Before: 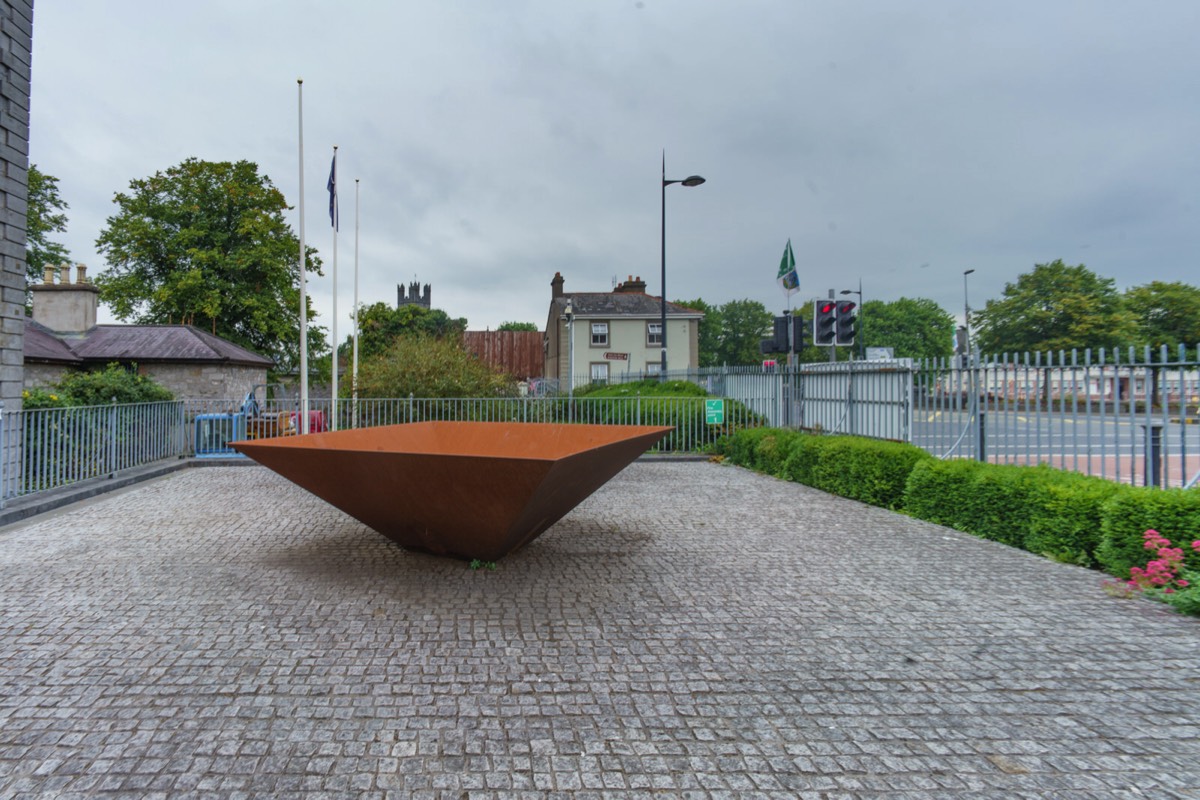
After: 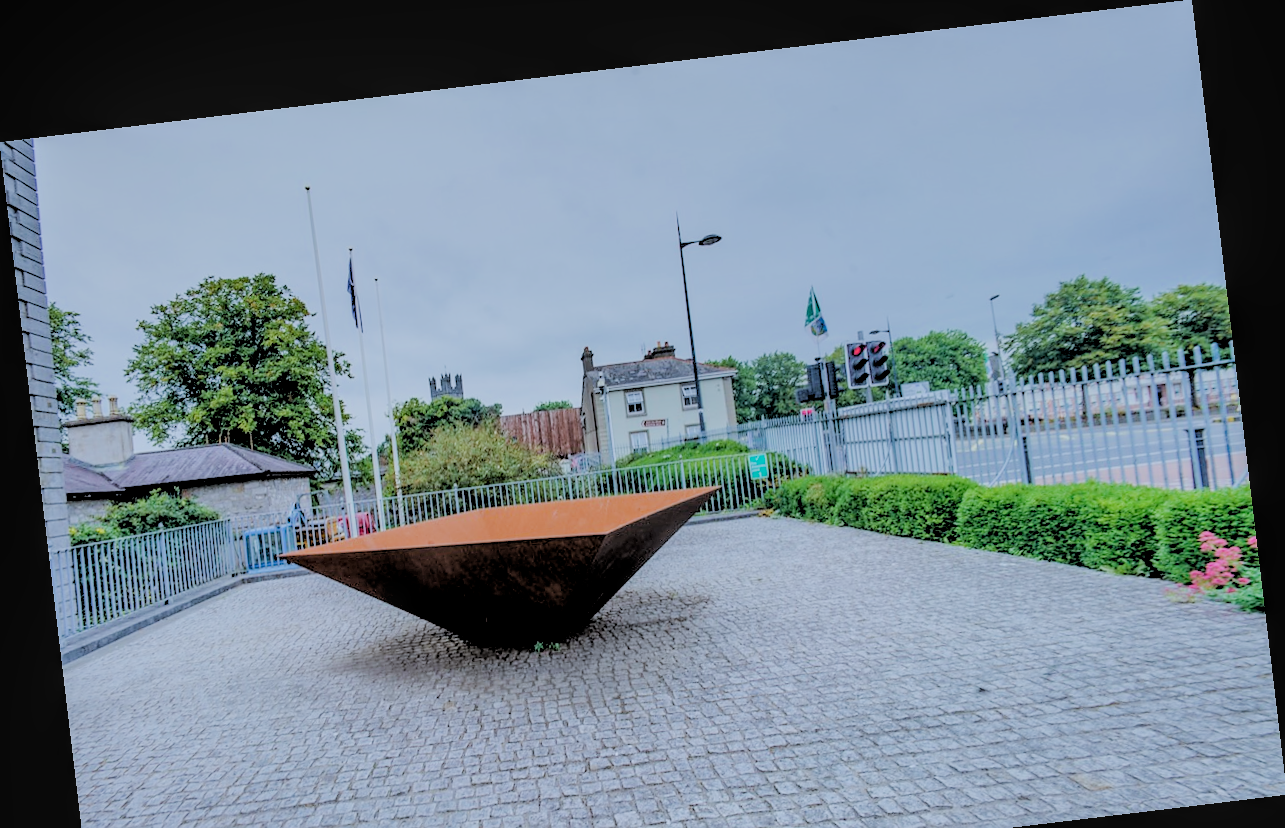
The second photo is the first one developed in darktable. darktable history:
color calibration: x 0.38, y 0.39, temperature 4086.04 K
rgb levels: levels [[0.027, 0.429, 0.996], [0, 0.5, 1], [0, 0.5, 1]]
vibrance: vibrance 0%
filmic rgb: black relative exposure -3.21 EV, white relative exposure 7.02 EV, hardness 1.46, contrast 1.35
crop and rotate: top 0%, bottom 11.49%
sharpen: radius 0.969, amount 0.604
rotate and perspective: rotation -6.83°, automatic cropping off
local contrast: on, module defaults
